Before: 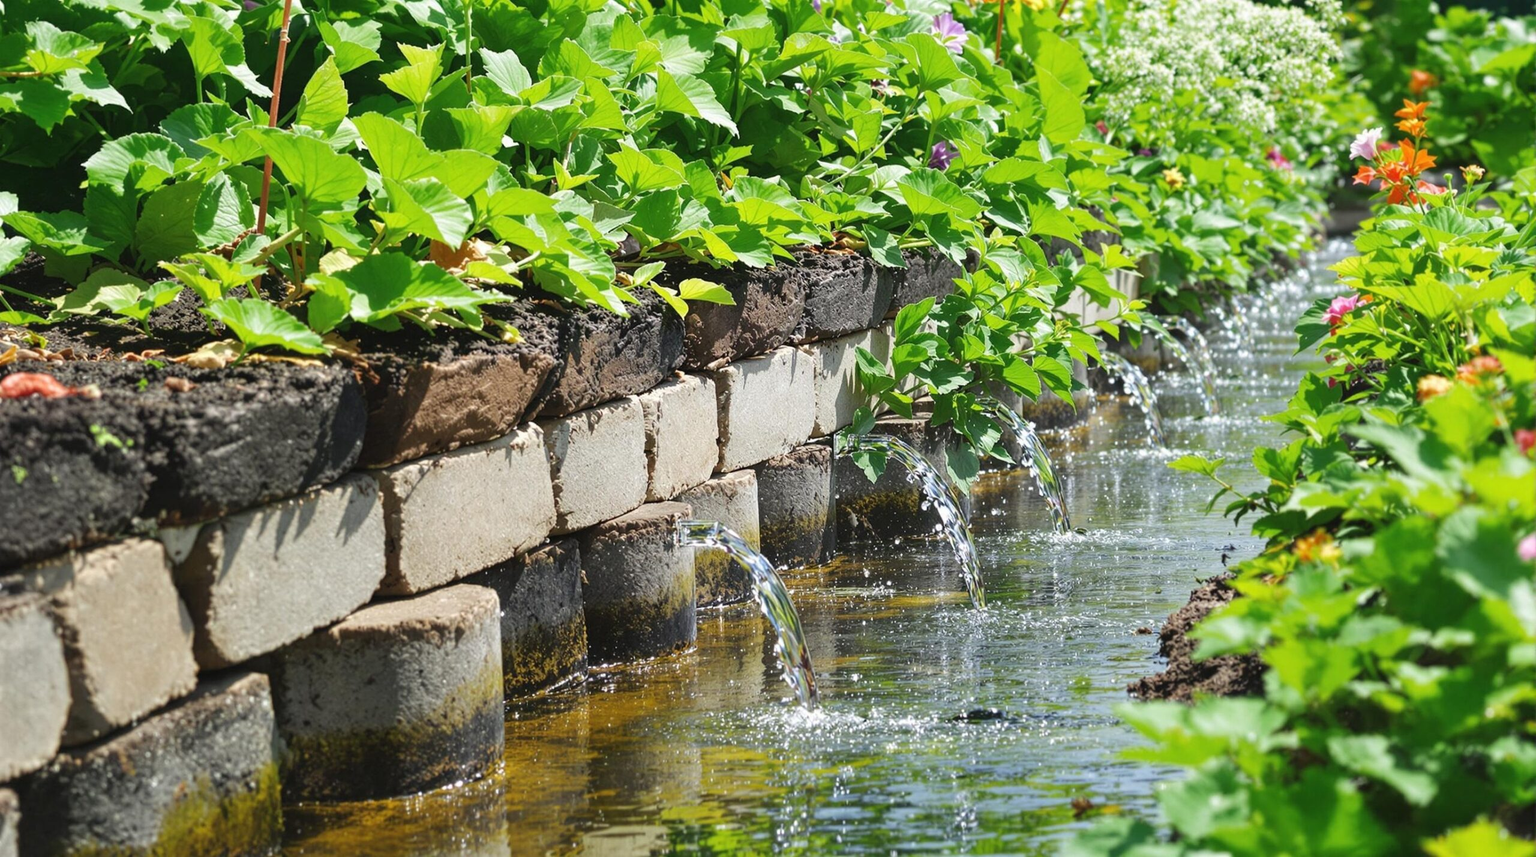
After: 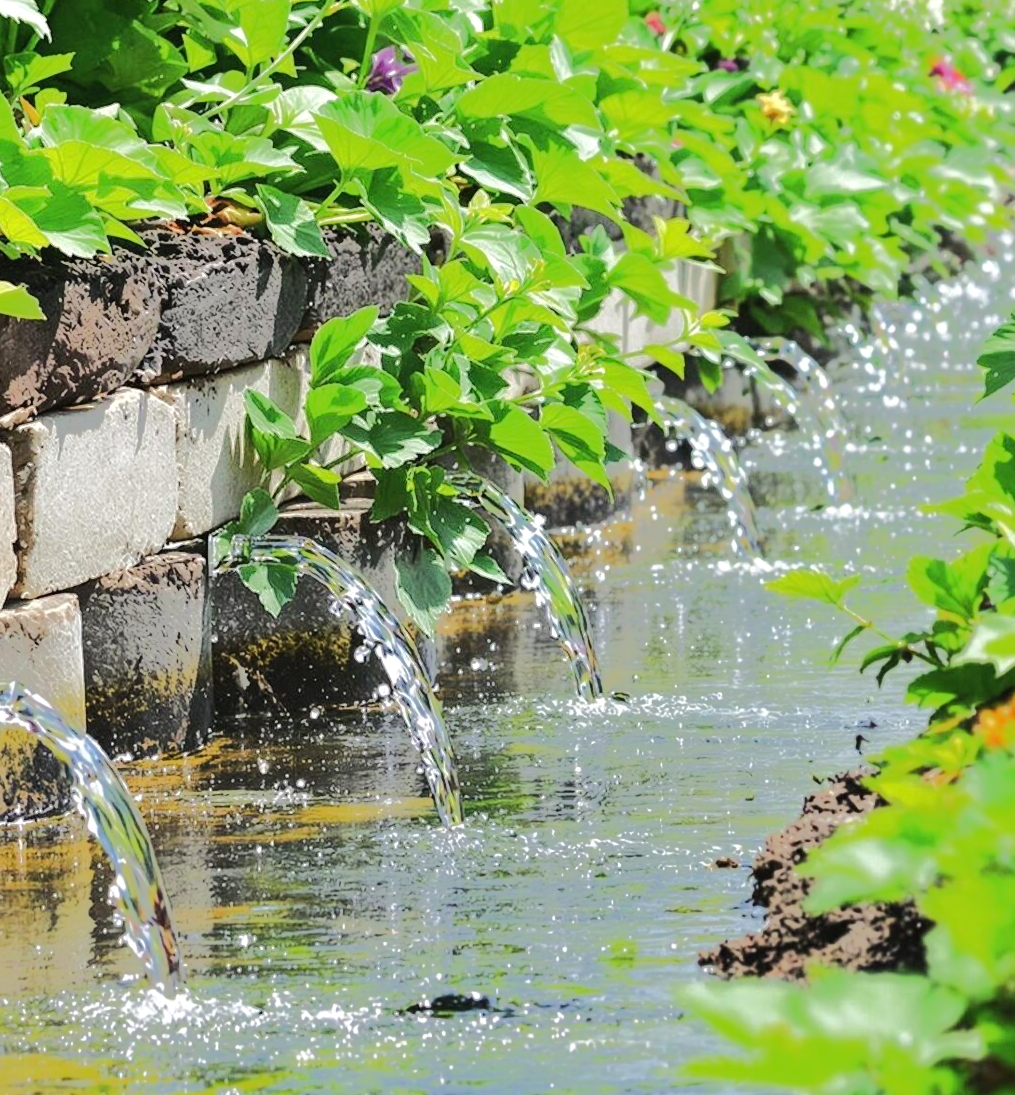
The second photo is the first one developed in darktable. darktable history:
crop: left 46.142%, top 13.246%, right 14.182%, bottom 10.074%
tone equalizer: -8 EV -0.536 EV, -7 EV -0.351 EV, -6 EV -0.076 EV, -5 EV 0.393 EV, -4 EV 0.977 EV, -3 EV 0.812 EV, -2 EV -0.015 EV, -1 EV 0.141 EV, +0 EV -0.013 EV, edges refinement/feathering 500, mask exposure compensation -1.57 EV, preserve details no
